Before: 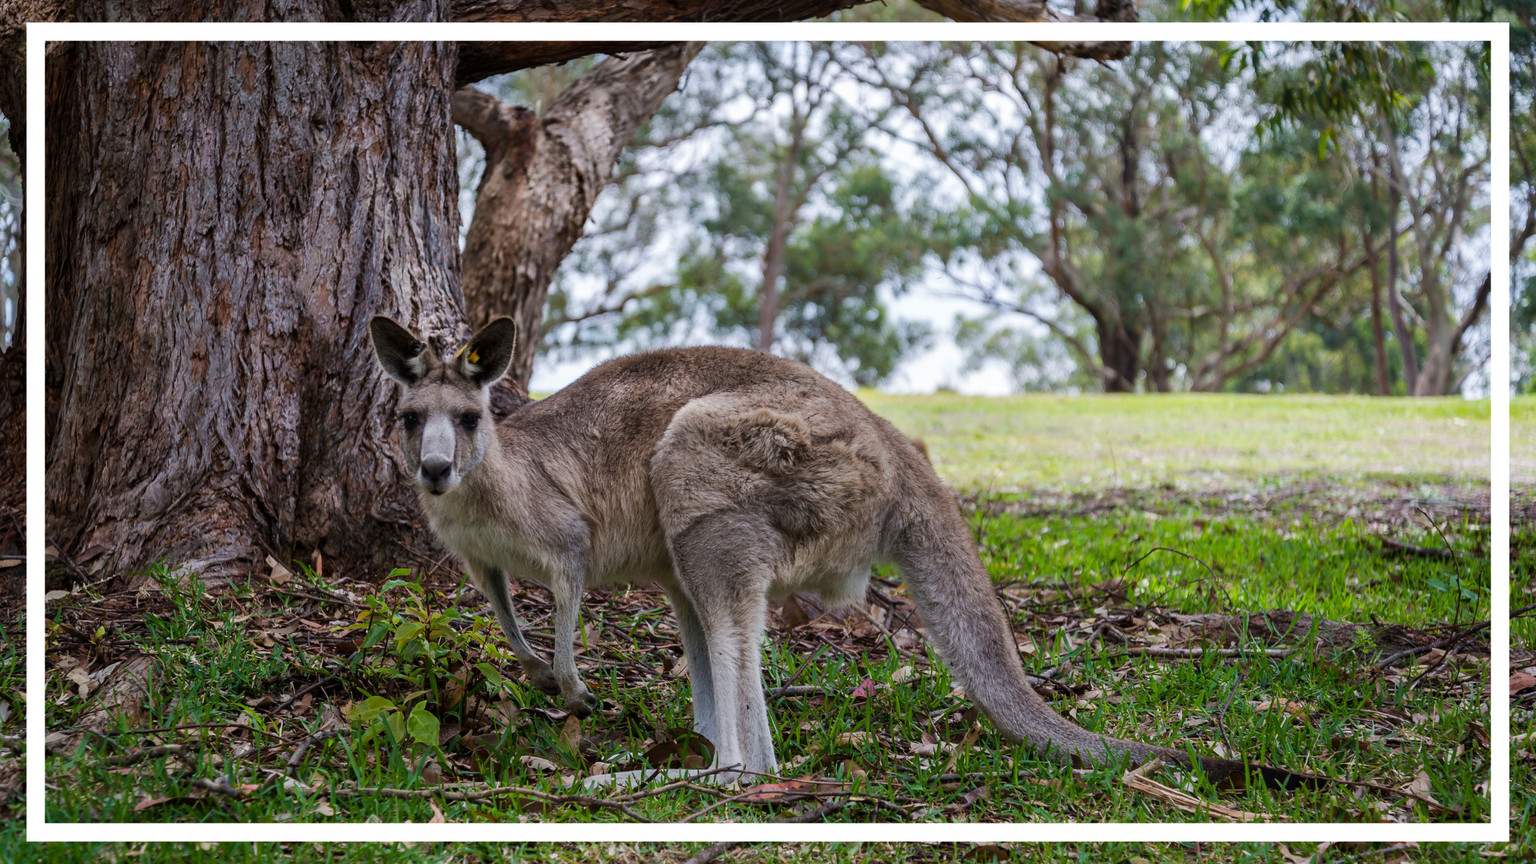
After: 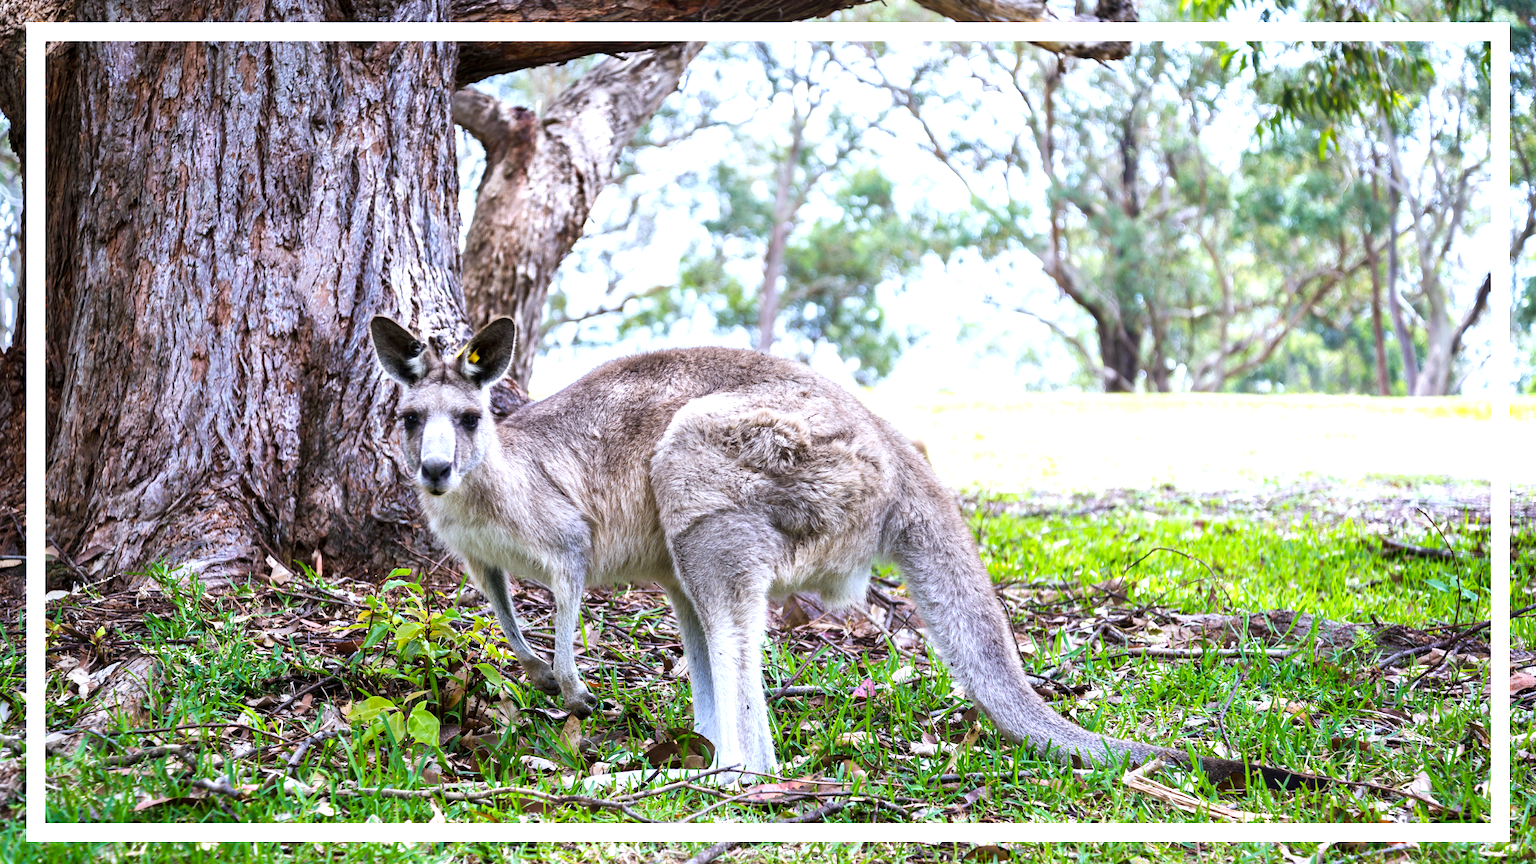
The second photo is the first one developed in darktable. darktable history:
base curve: curves: ch0 [(0, 0) (0.158, 0.273) (0.879, 0.895) (1, 1)], preserve colors none
white balance: red 0.948, green 1.02, blue 1.176
exposure: exposure -0.021 EV, compensate highlight preservation false
levels: levels [0, 0.374, 0.749]
